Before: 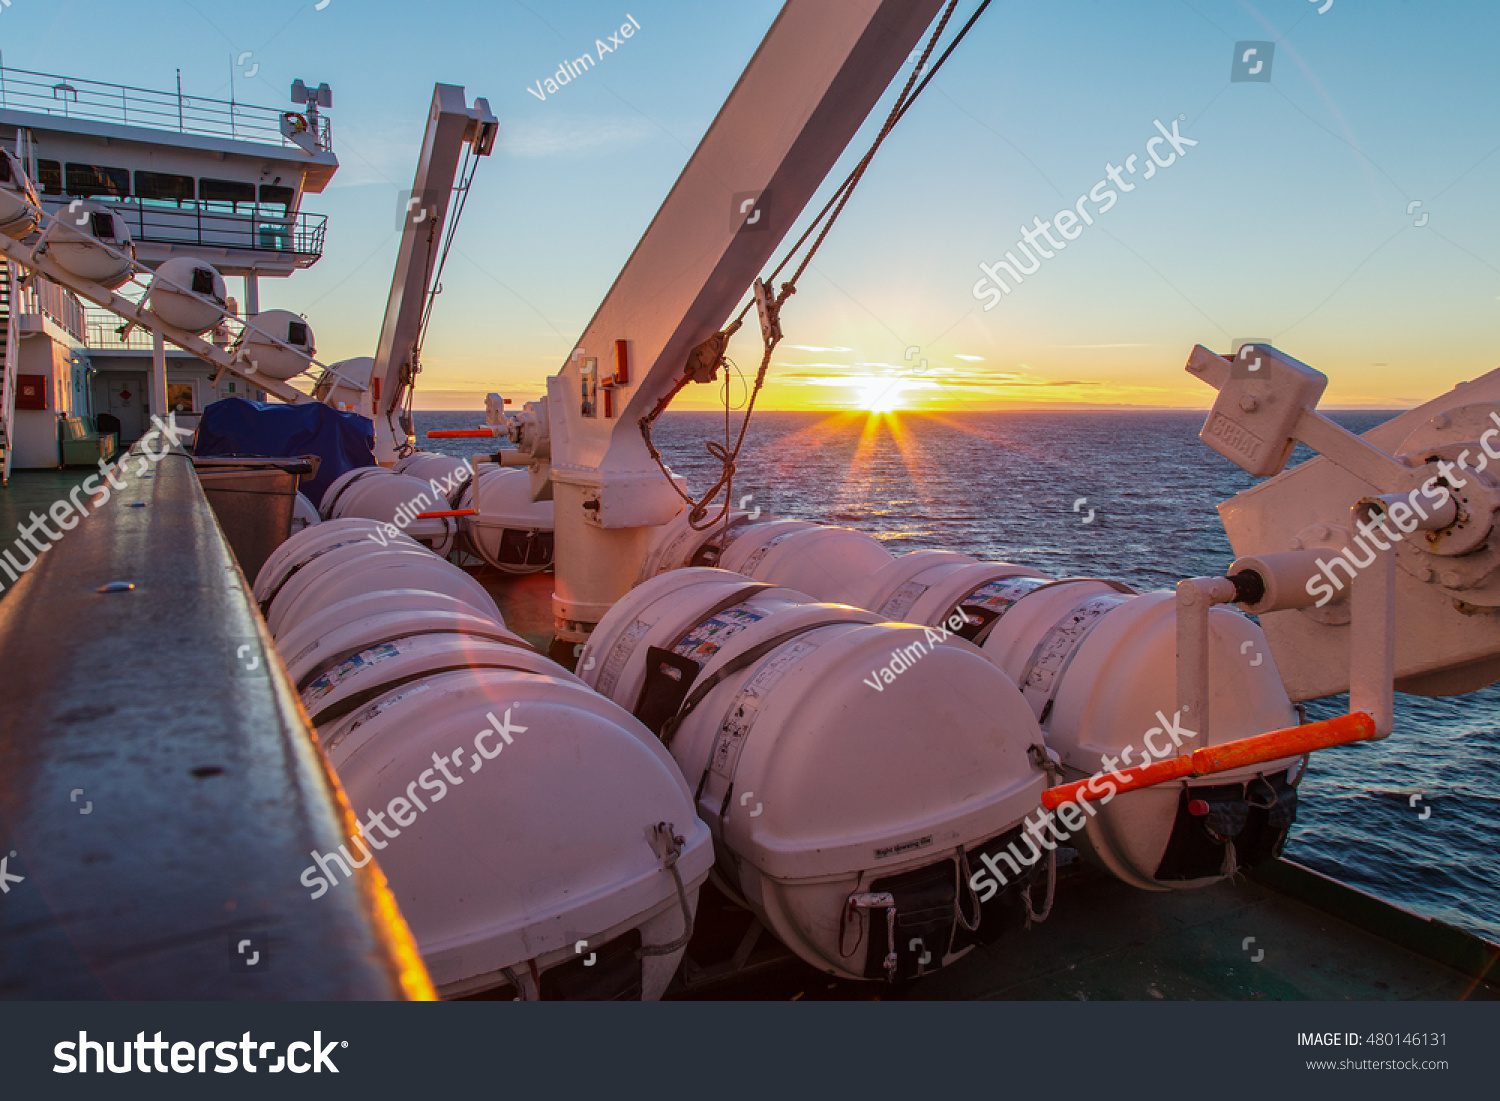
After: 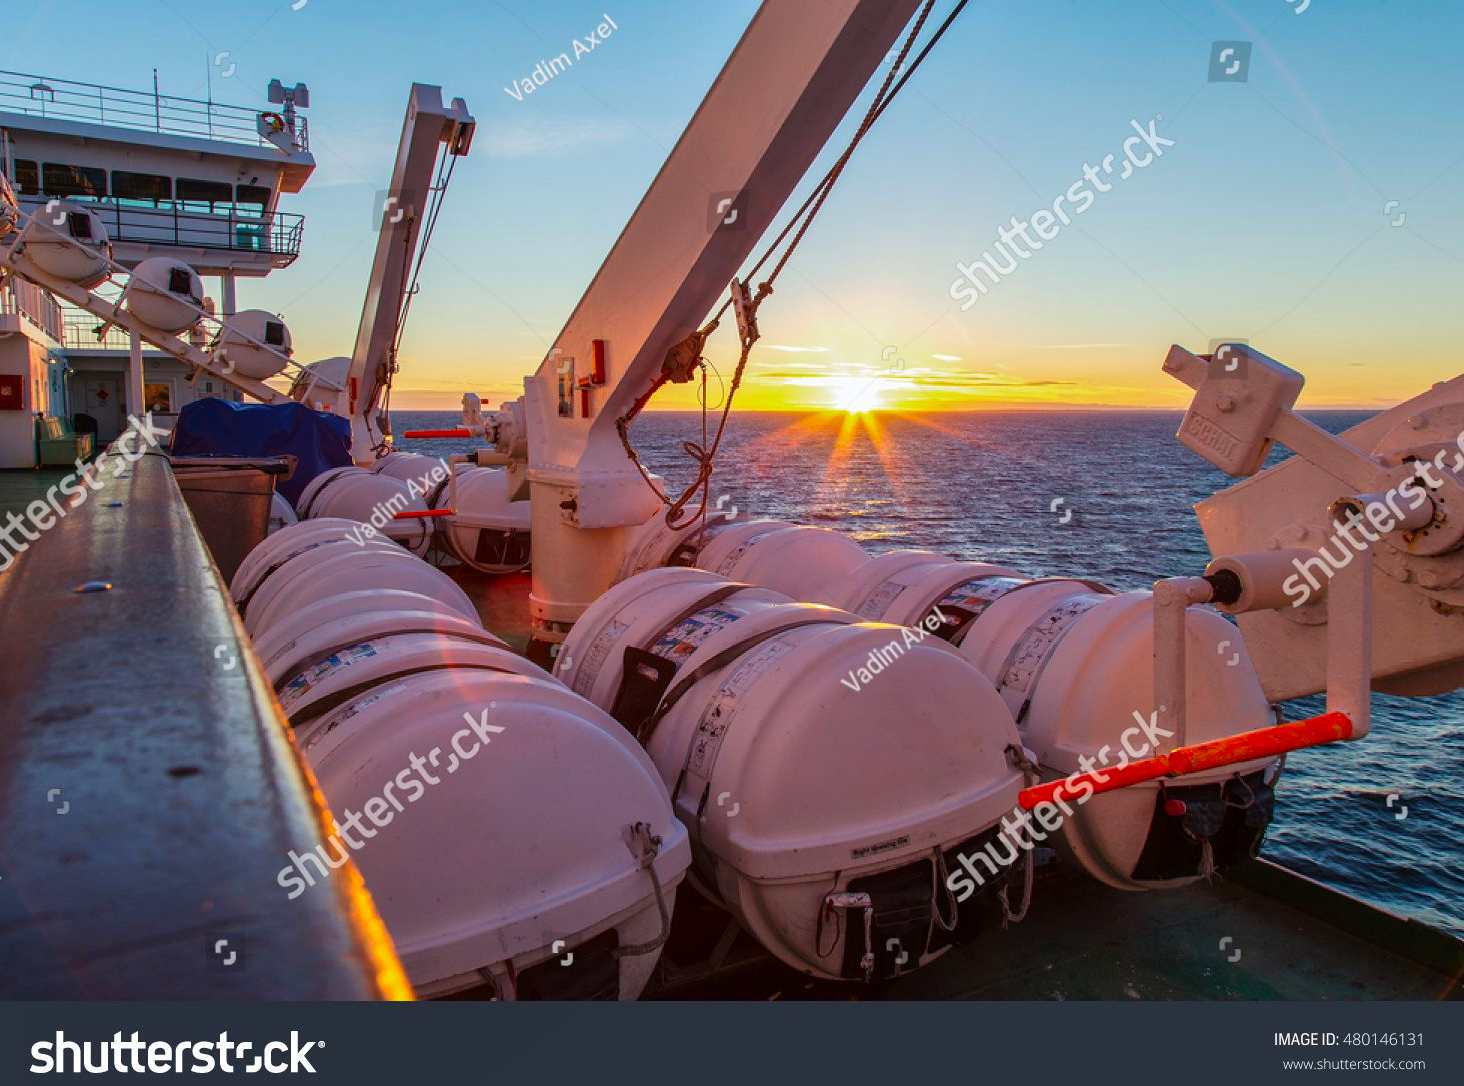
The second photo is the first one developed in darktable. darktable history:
crop and rotate: left 1.666%, right 0.695%, bottom 1.292%
shadows and highlights: shadows 29.17, highlights -28.78, low approximation 0.01, soften with gaussian
contrast brightness saturation: contrast 0.075, saturation 0.195
